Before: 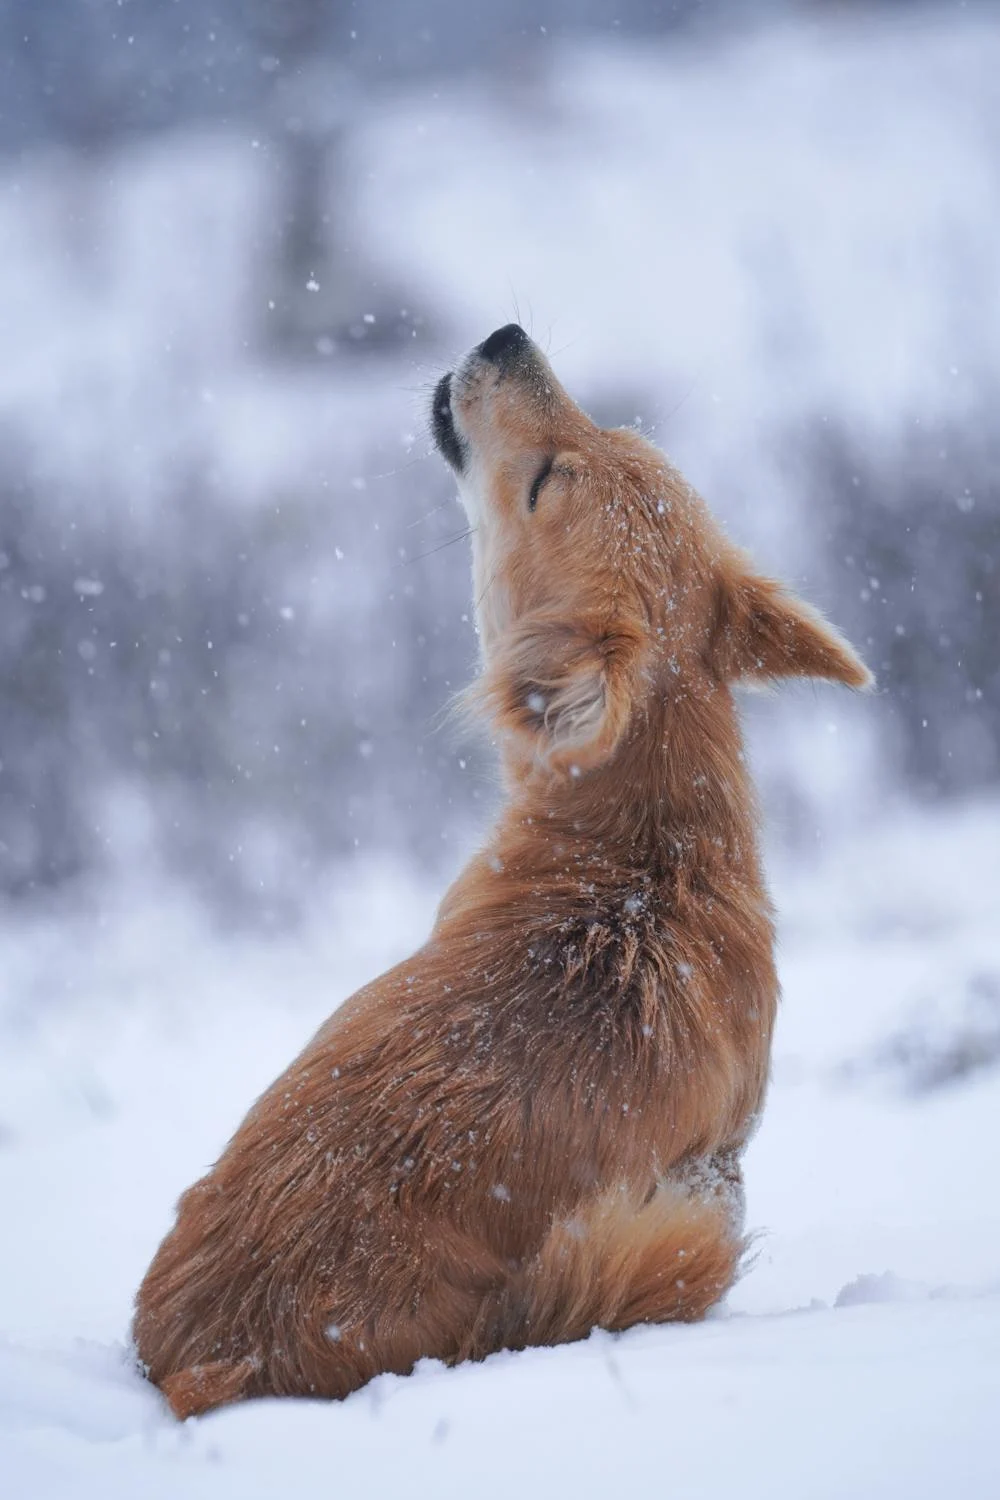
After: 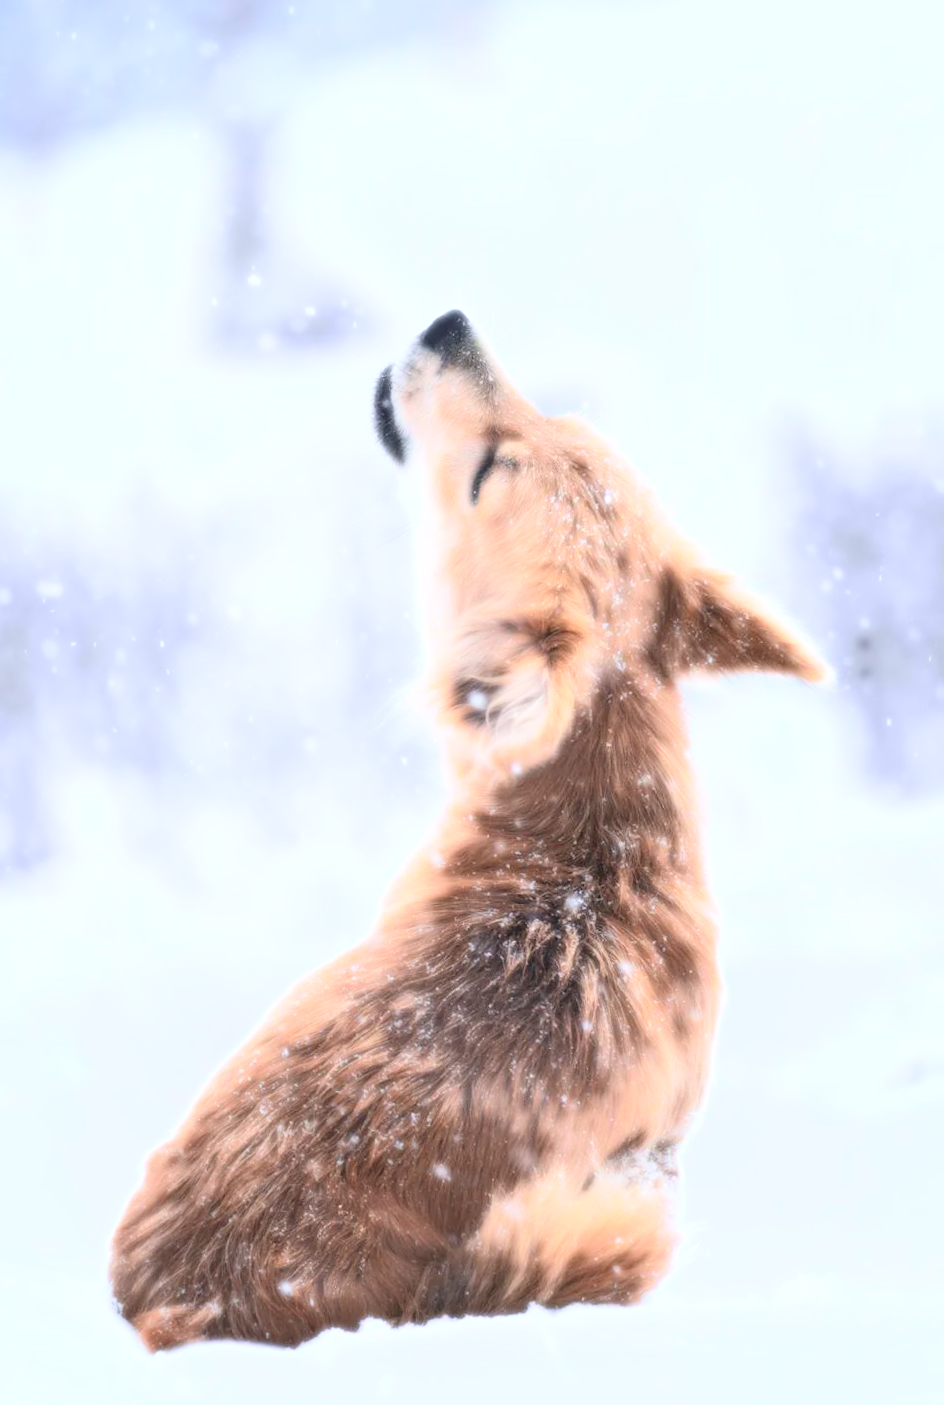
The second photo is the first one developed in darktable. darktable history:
exposure: exposure 0.74 EV, compensate highlight preservation false
rotate and perspective: rotation 0.062°, lens shift (vertical) 0.115, lens shift (horizontal) -0.133, crop left 0.047, crop right 0.94, crop top 0.061, crop bottom 0.94
bloom: size 0%, threshold 54.82%, strength 8.31%
